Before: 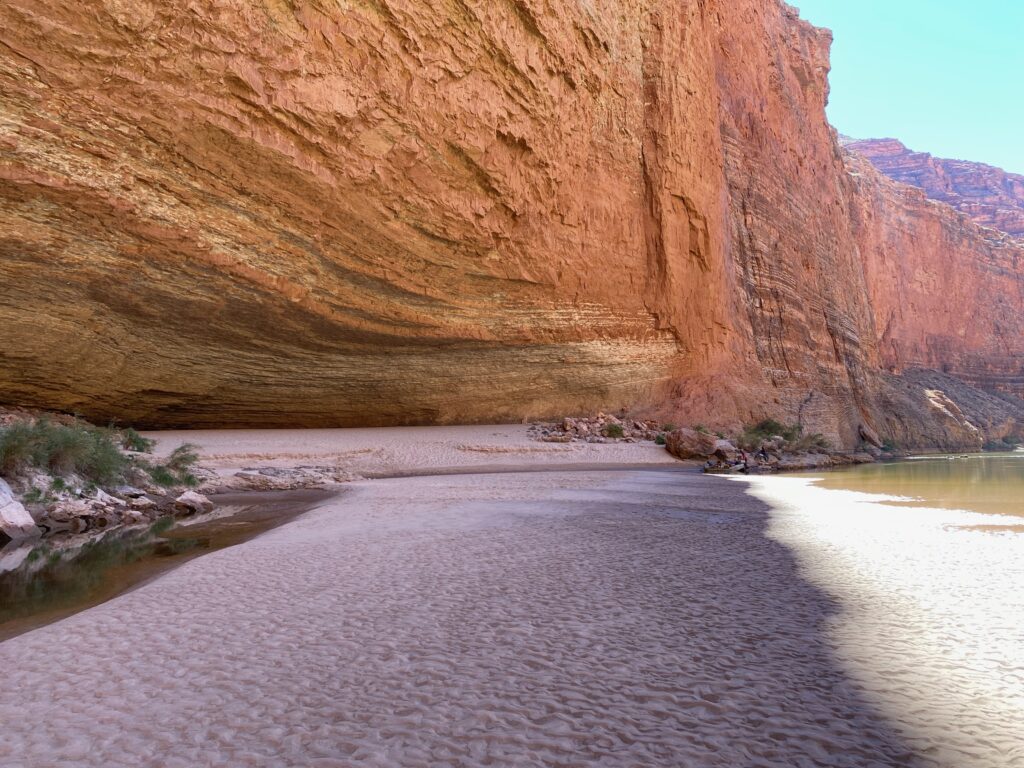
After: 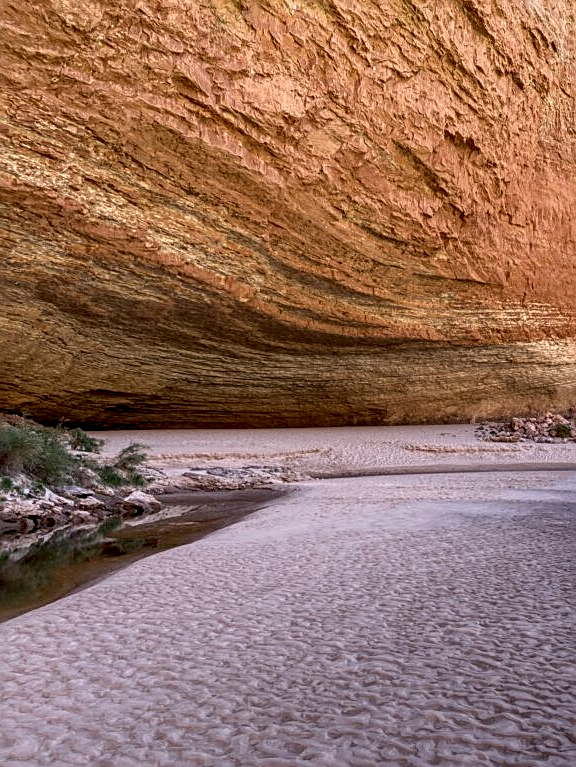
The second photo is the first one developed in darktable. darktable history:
sharpen: on, module defaults
crop: left 5.114%, right 38.589%
local contrast: highlights 25%, detail 150%
